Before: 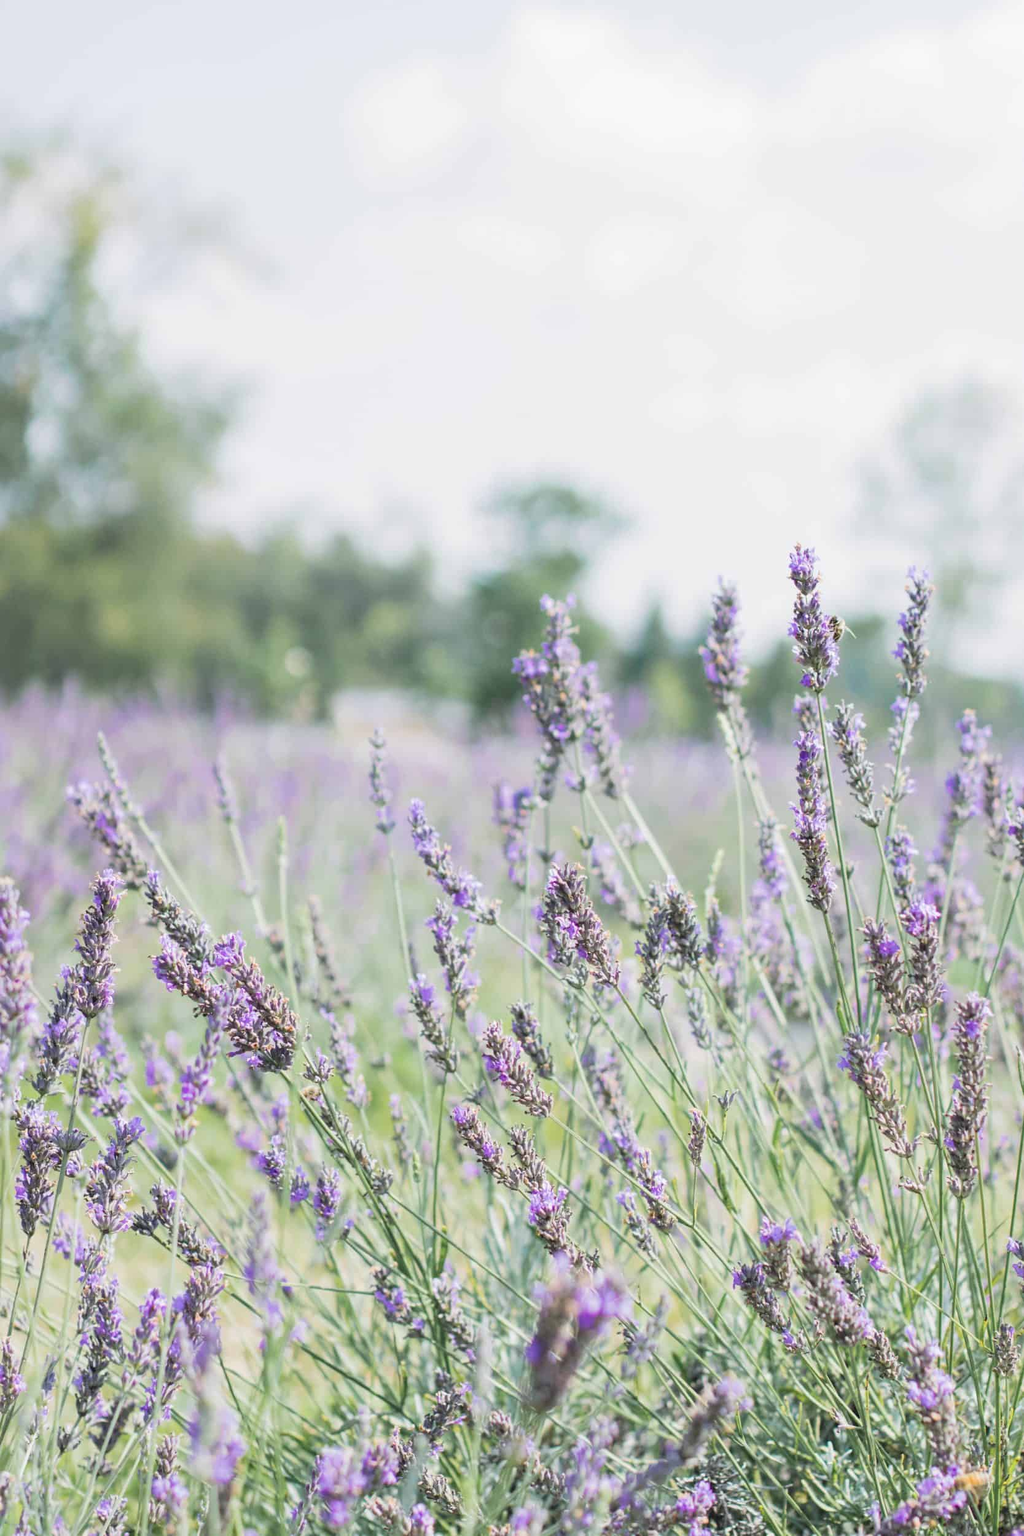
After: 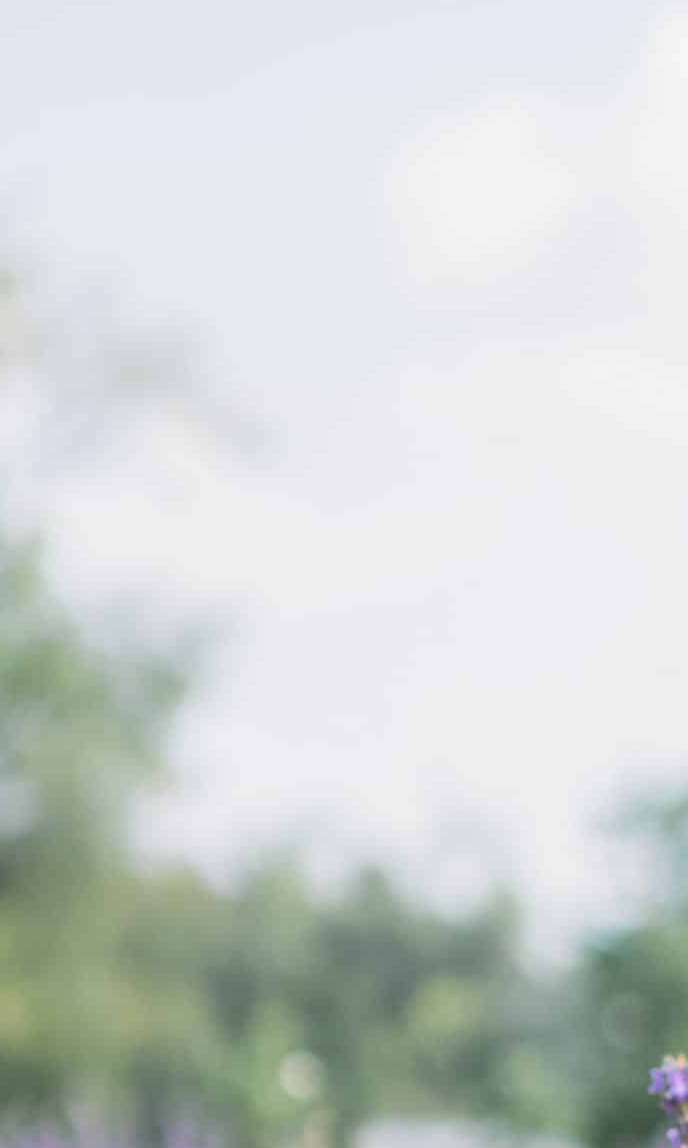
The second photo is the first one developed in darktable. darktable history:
crop and rotate: left 11.145%, top 0.098%, right 47.533%, bottom 53.948%
